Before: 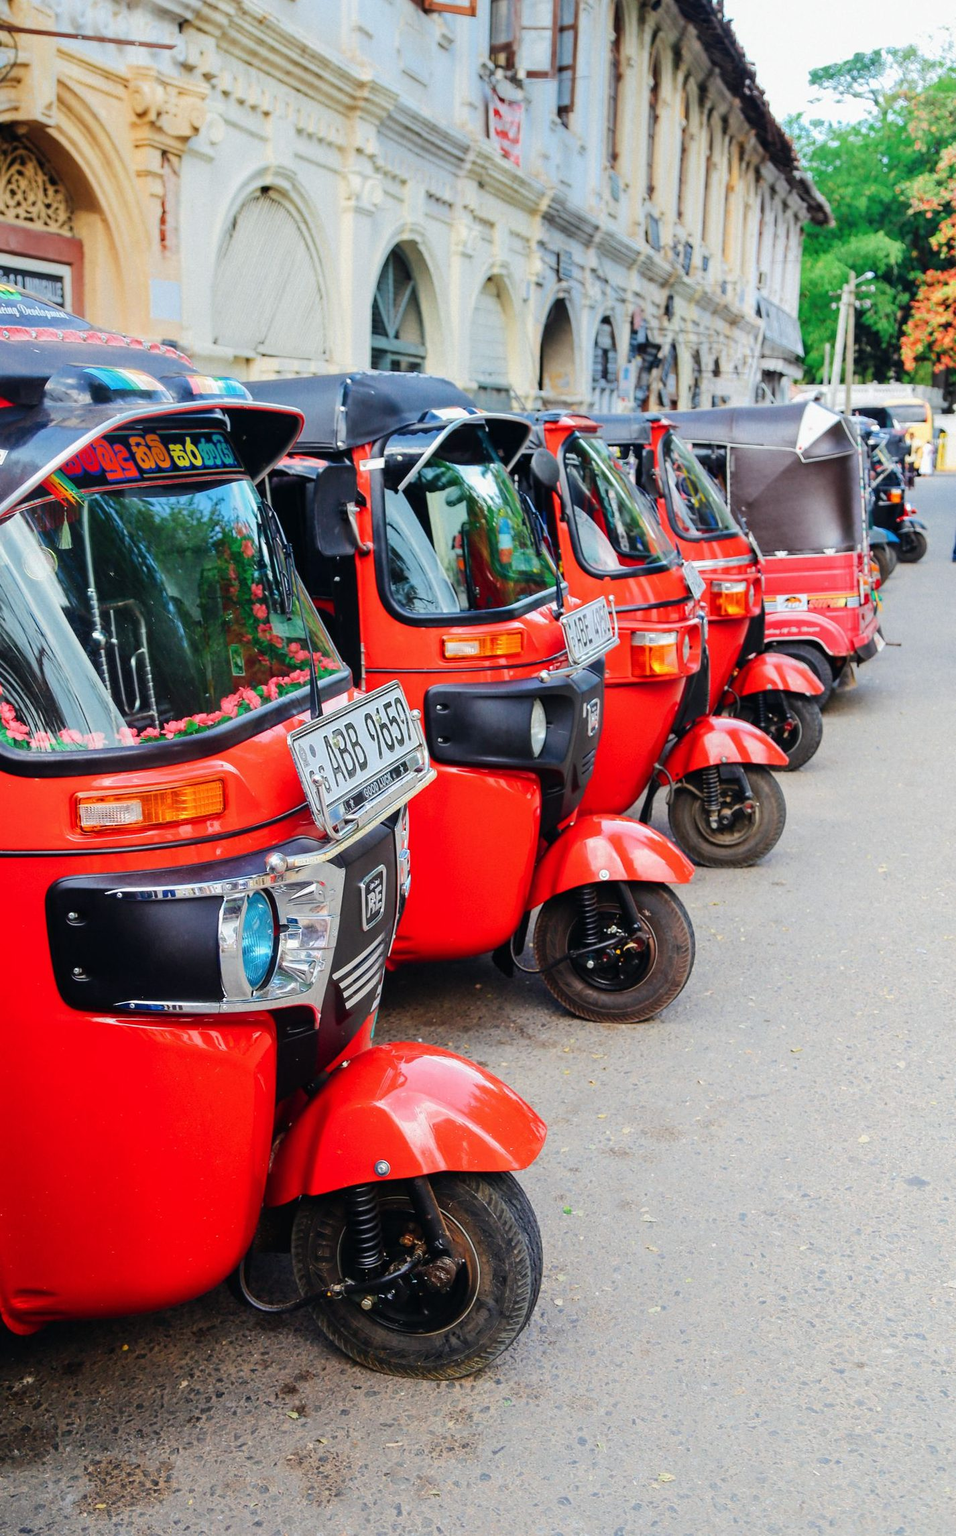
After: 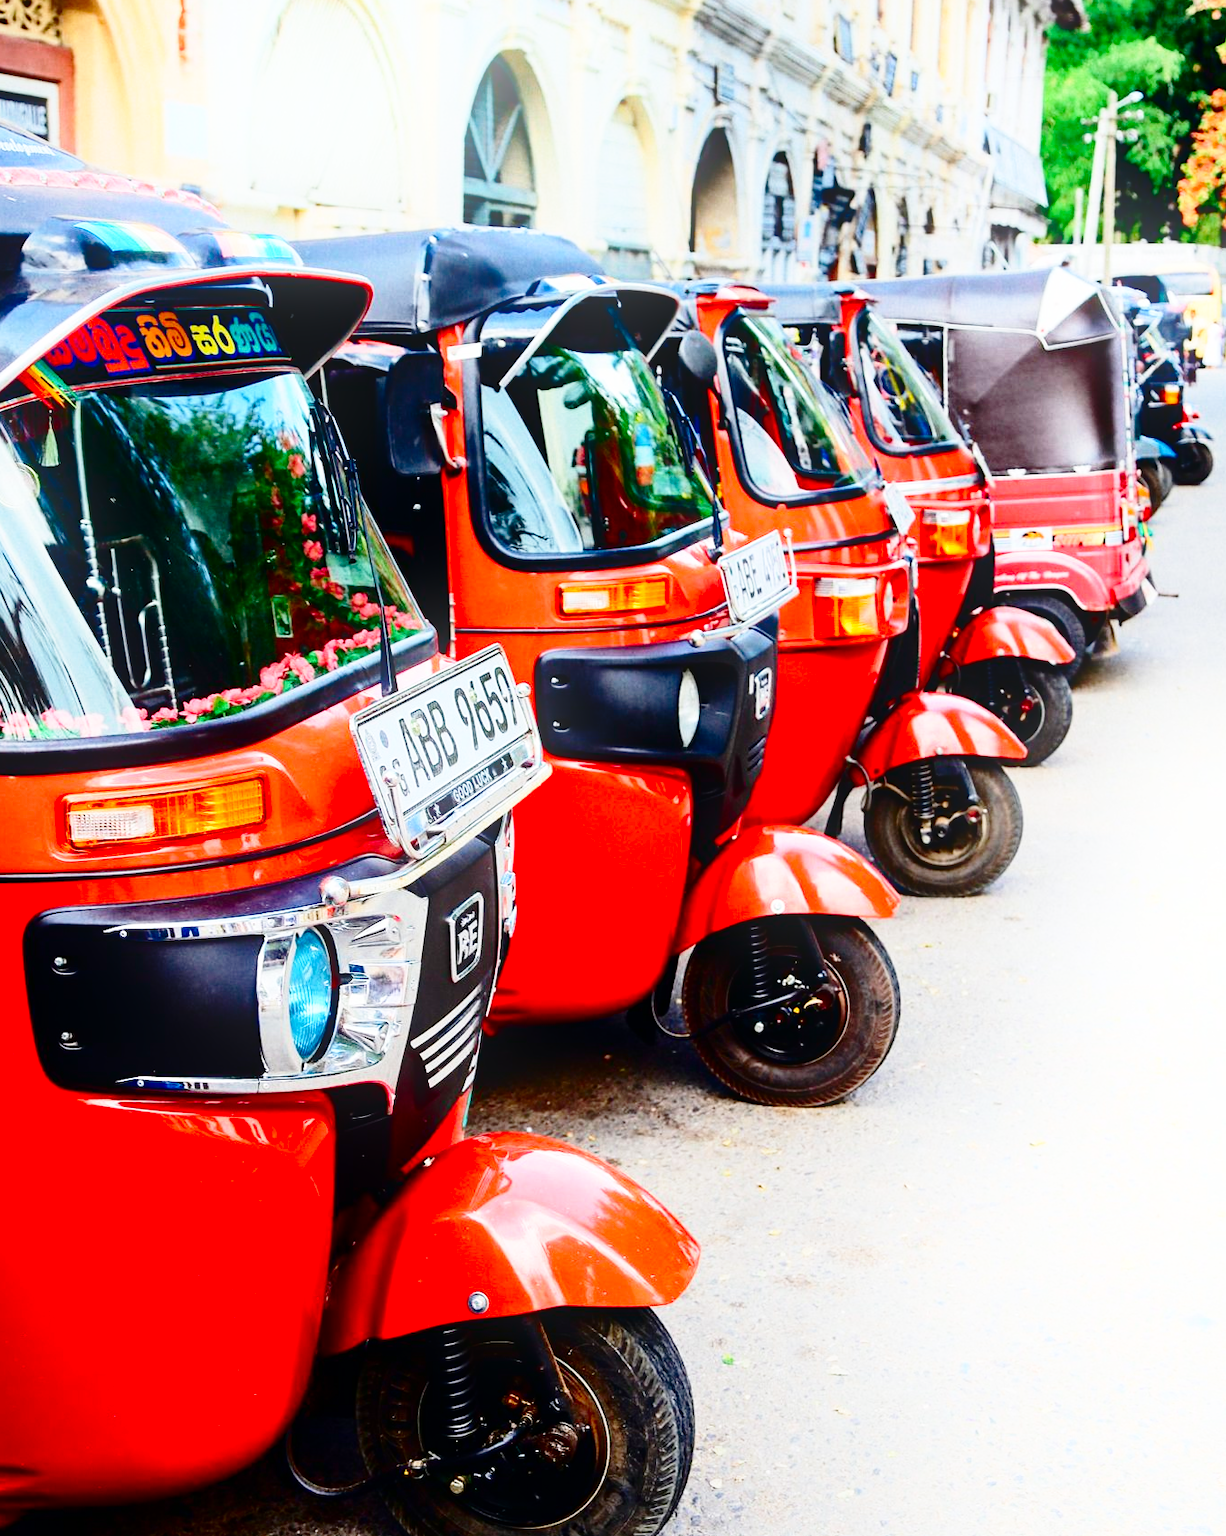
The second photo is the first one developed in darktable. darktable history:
contrast brightness saturation: contrast 0.24, brightness -0.24, saturation 0.14
crop and rotate: left 2.991%, top 13.302%, right 1.981%, bottom 12.636%
base curve: curves: ch0 [(0, 0) (0.028, 0.03) (0.121, 0.232) (0.46, 0.748) (0.859, 0.968) (1, 1)], preserve colors none
bloom: size 13.65%, threshold 98.39%, strength 4.82%
